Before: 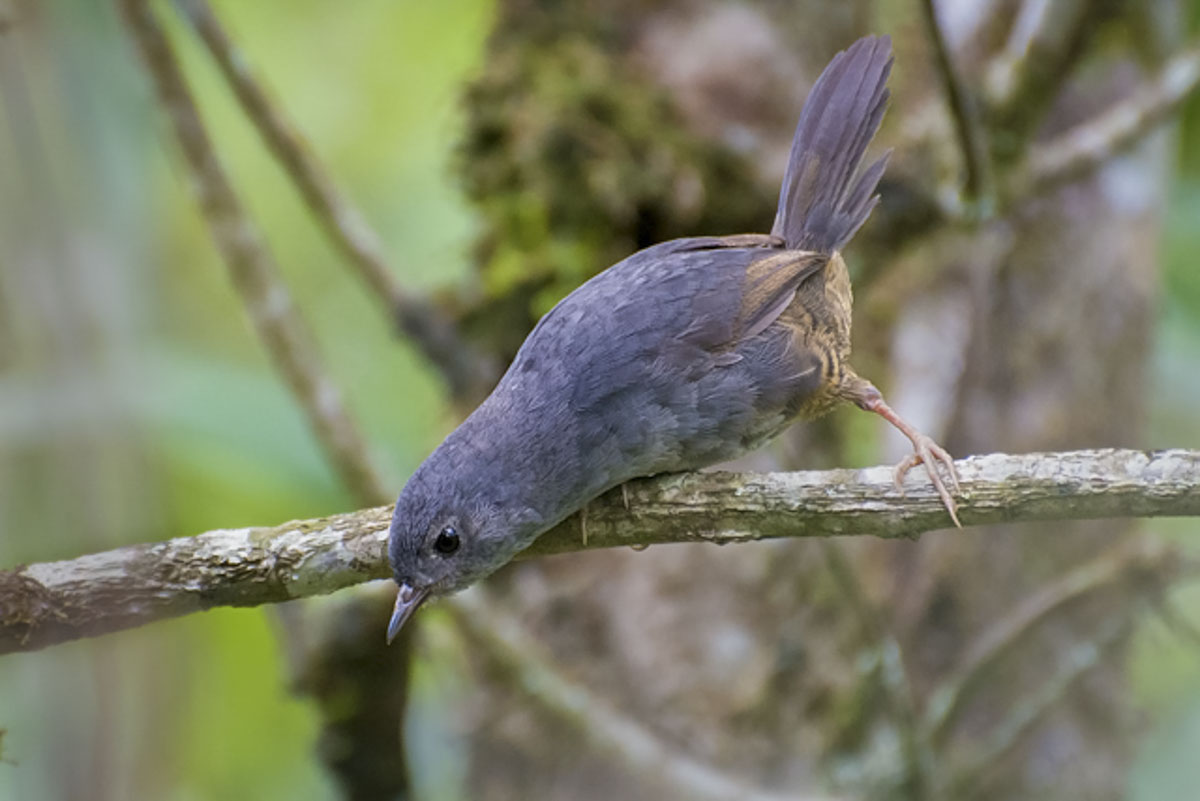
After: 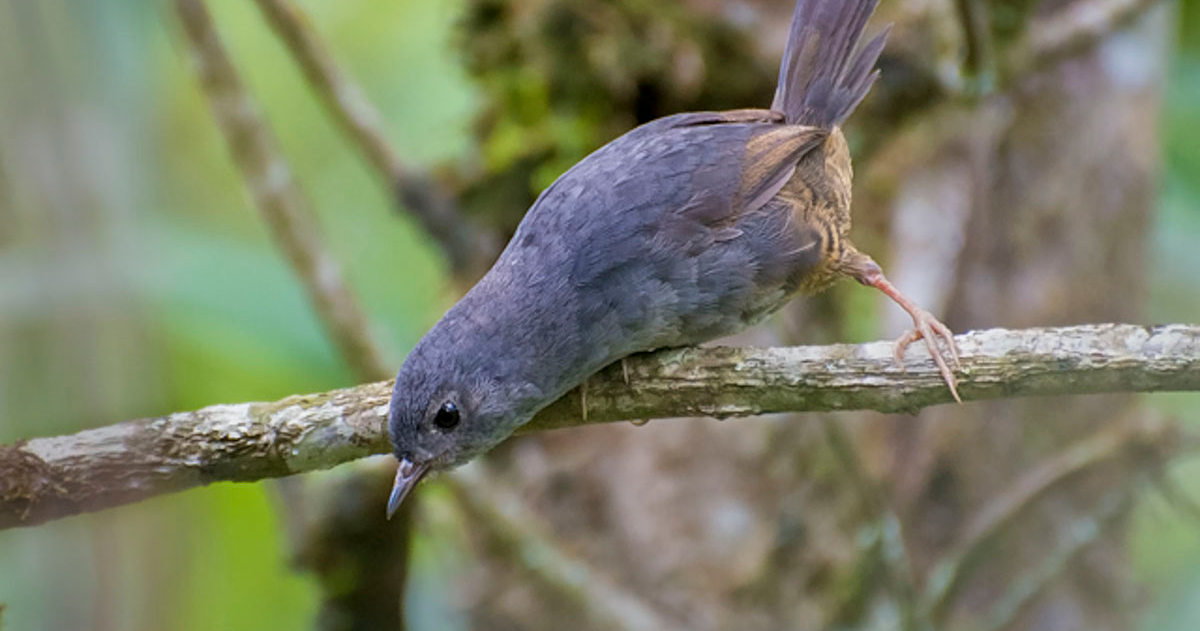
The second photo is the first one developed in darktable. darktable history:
crop and rotate: top 15.76%, bottom 5.448%
